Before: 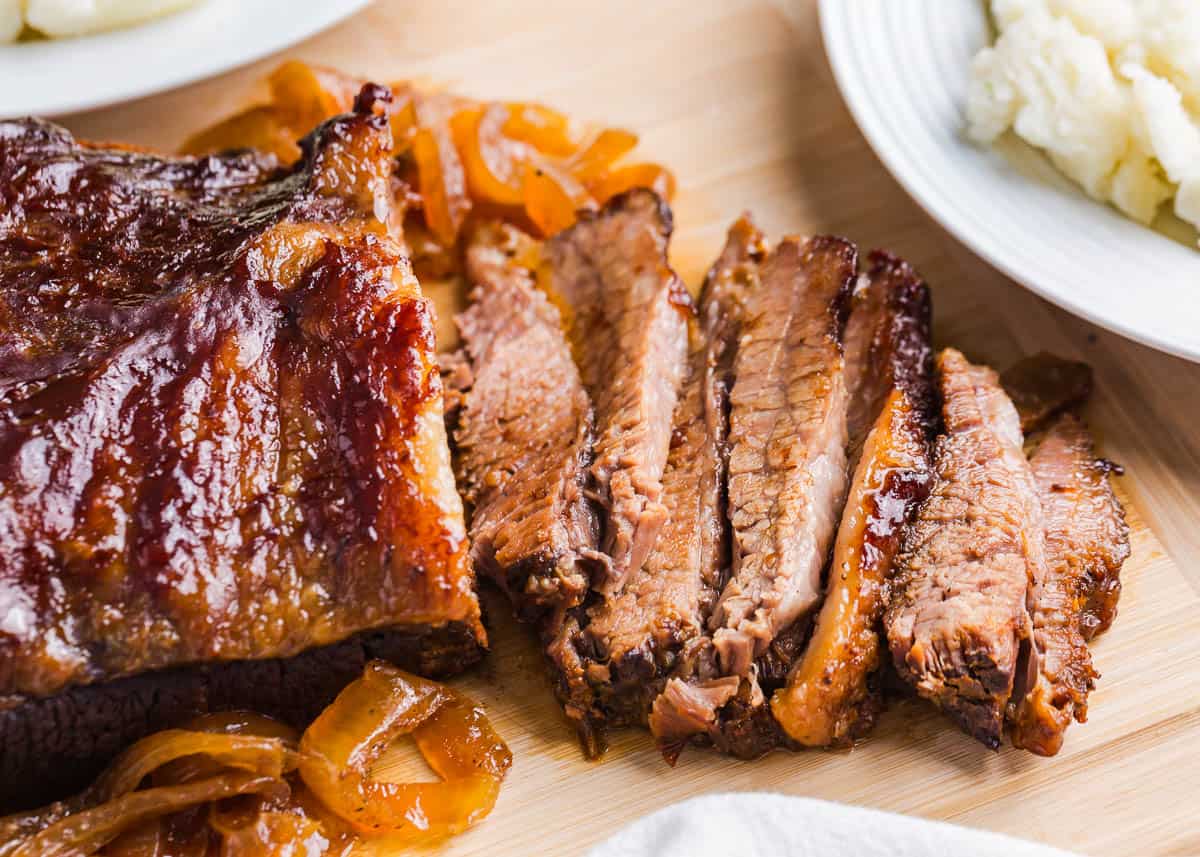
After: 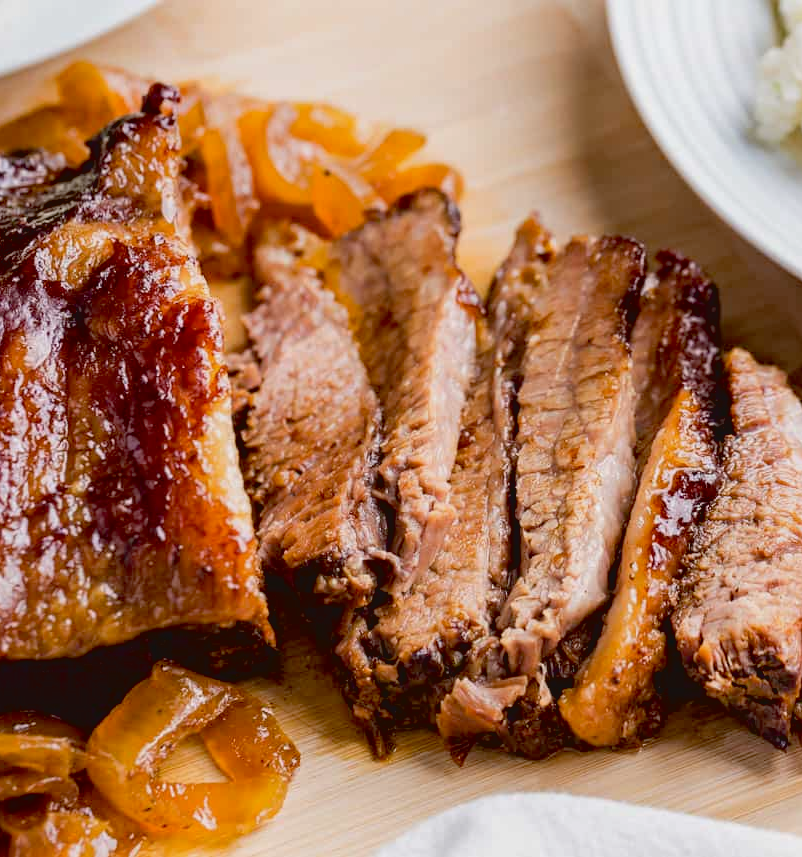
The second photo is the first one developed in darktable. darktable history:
crop and rotate: left 17.732%, right 15.423%
exposure: black level correction 0.016, exposure -0.009 EV, compensate highlight preservation false
contrast brightness saturation: contrast -0.1, saturation -0.1
